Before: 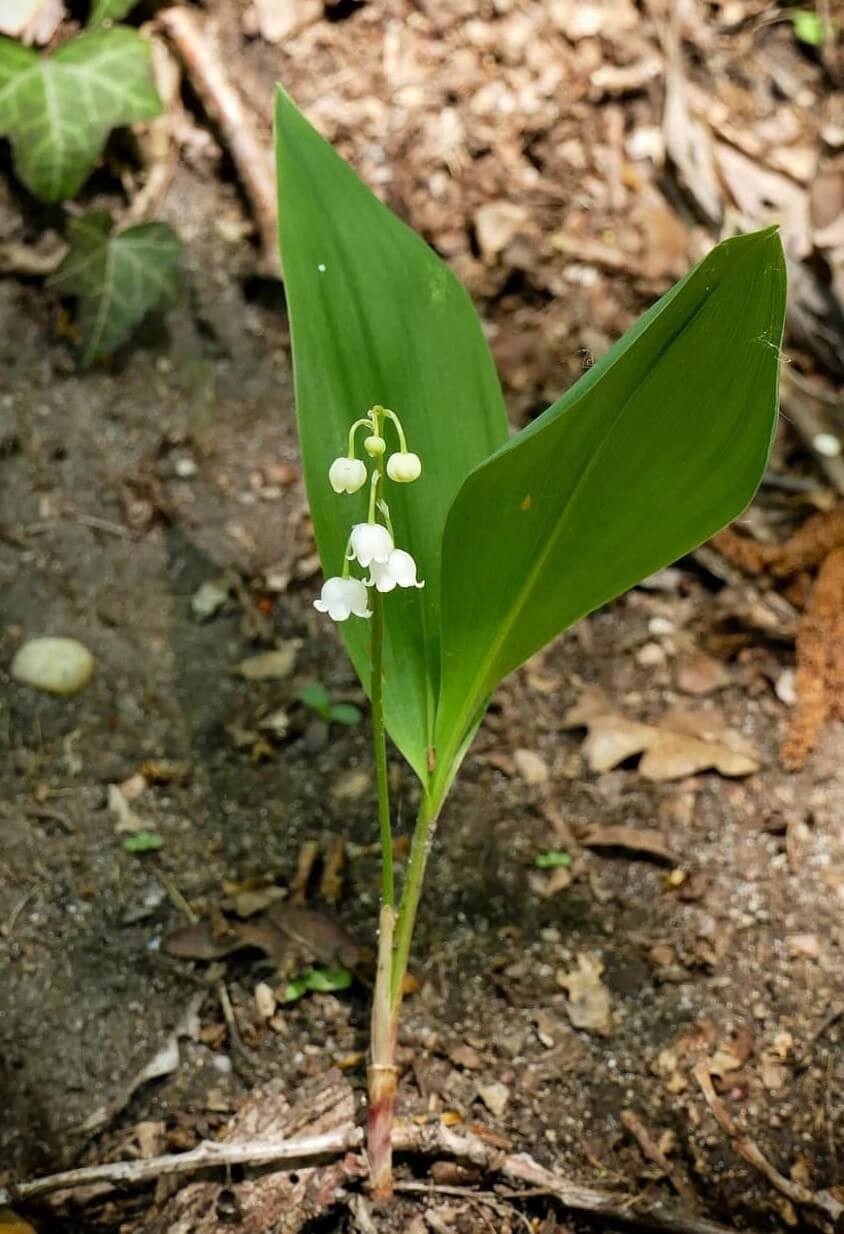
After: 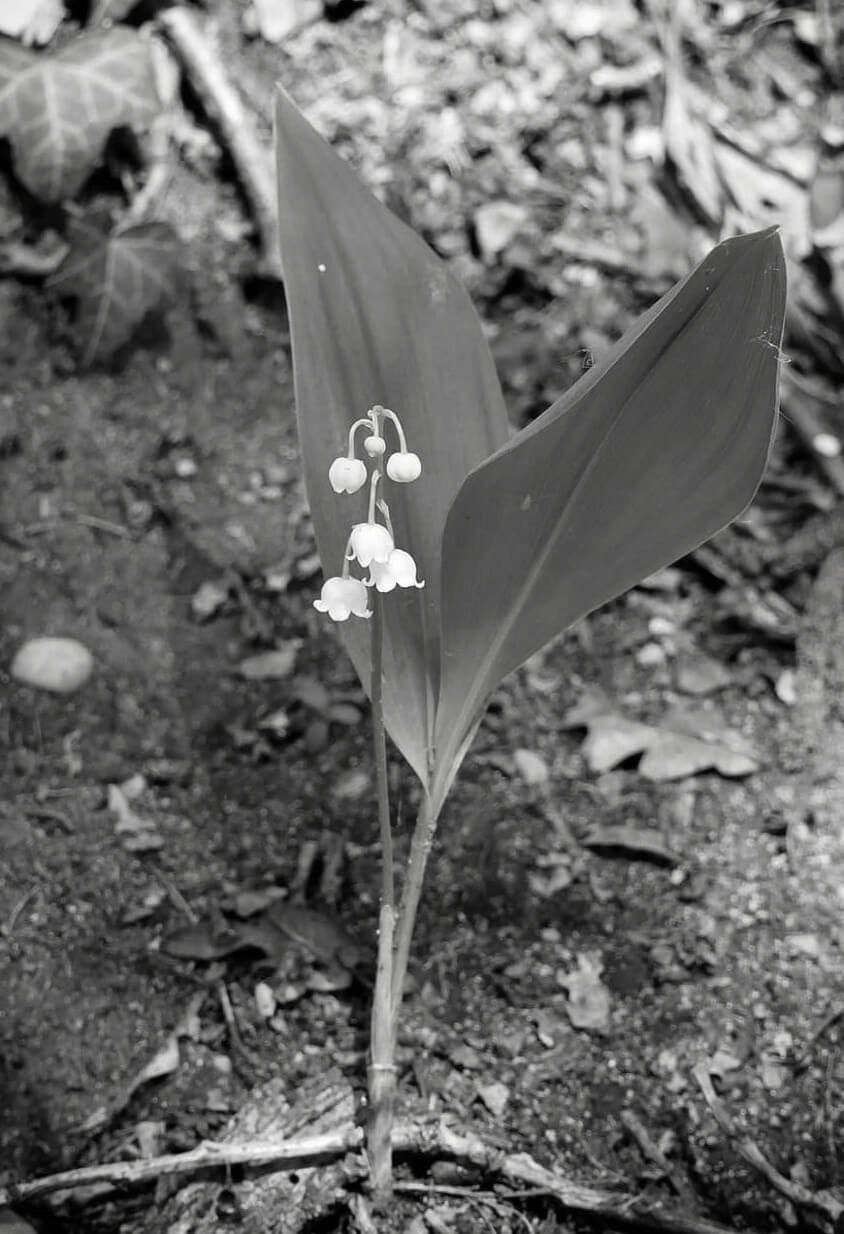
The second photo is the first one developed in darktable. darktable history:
contrast brightness saturation: saturation -0.991
